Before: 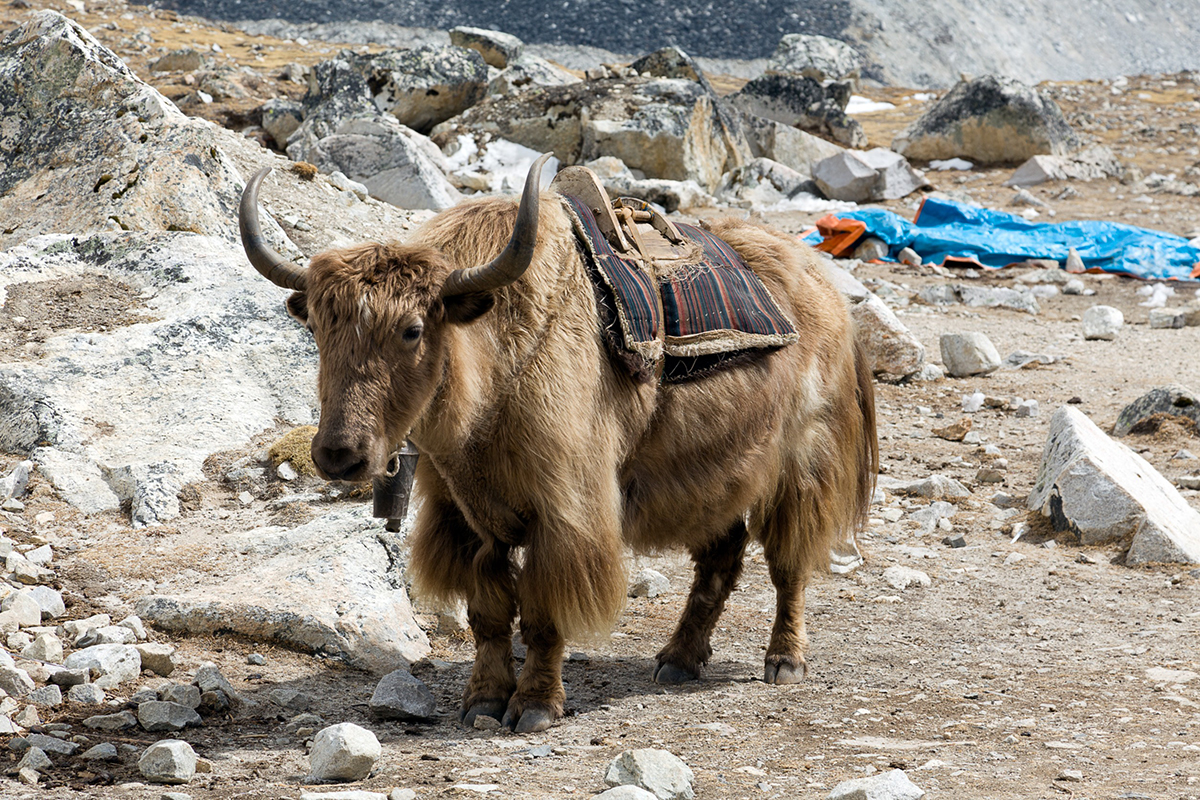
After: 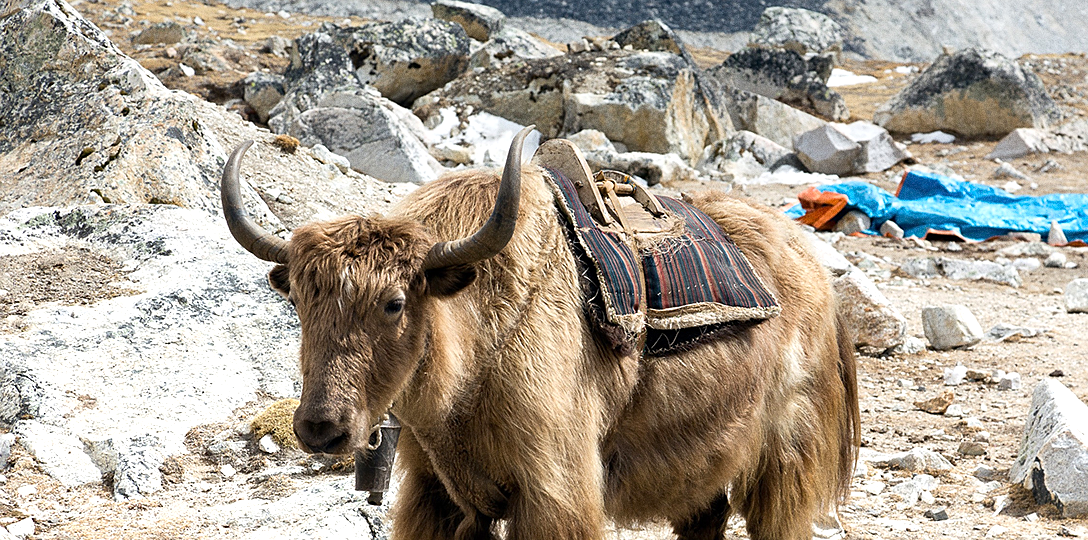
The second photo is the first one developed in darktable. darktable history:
sharpen: radius 0.969, amount 0.604
graduated density: on, module defaults
grain: coarseness 8.68 ISO, strength 31.94%
crop: left 1.509%, top 3.452%, right 7.696%, bottom 28.452%
exposure: exposure 0.648 EV, compensate highlight preservation false
